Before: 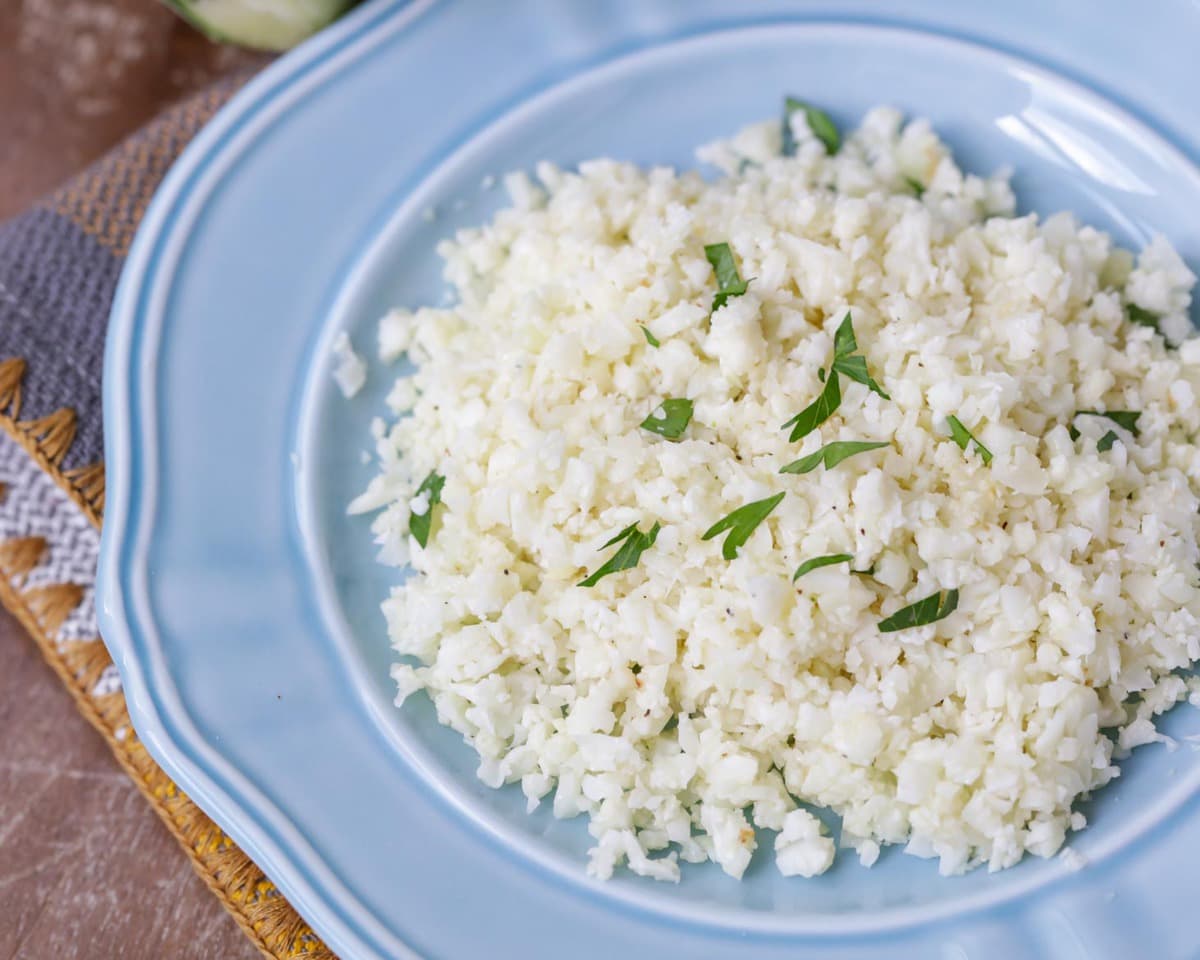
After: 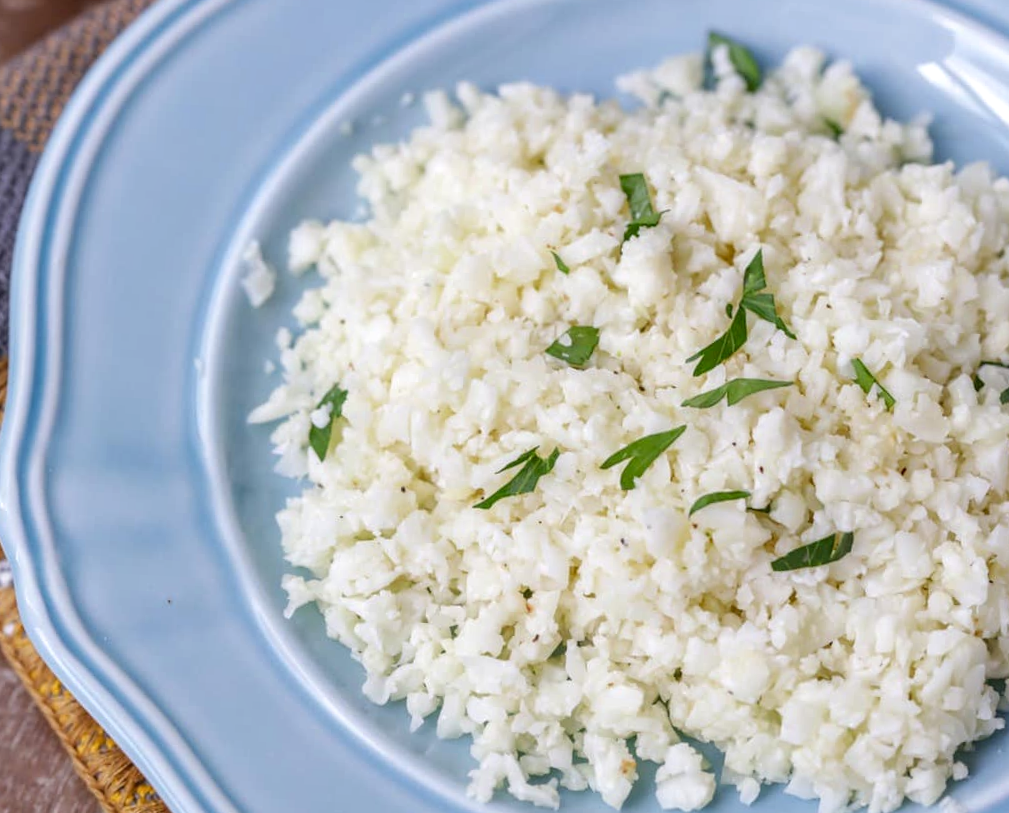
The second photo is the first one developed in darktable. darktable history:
crop and rotate: angle -3.27°, left 5.268%, top 5.2%, right 4.755%, bottom 4.204%
local contrast: on, module defaults
color correction: highlights b* 0.003, saturation 0.988
